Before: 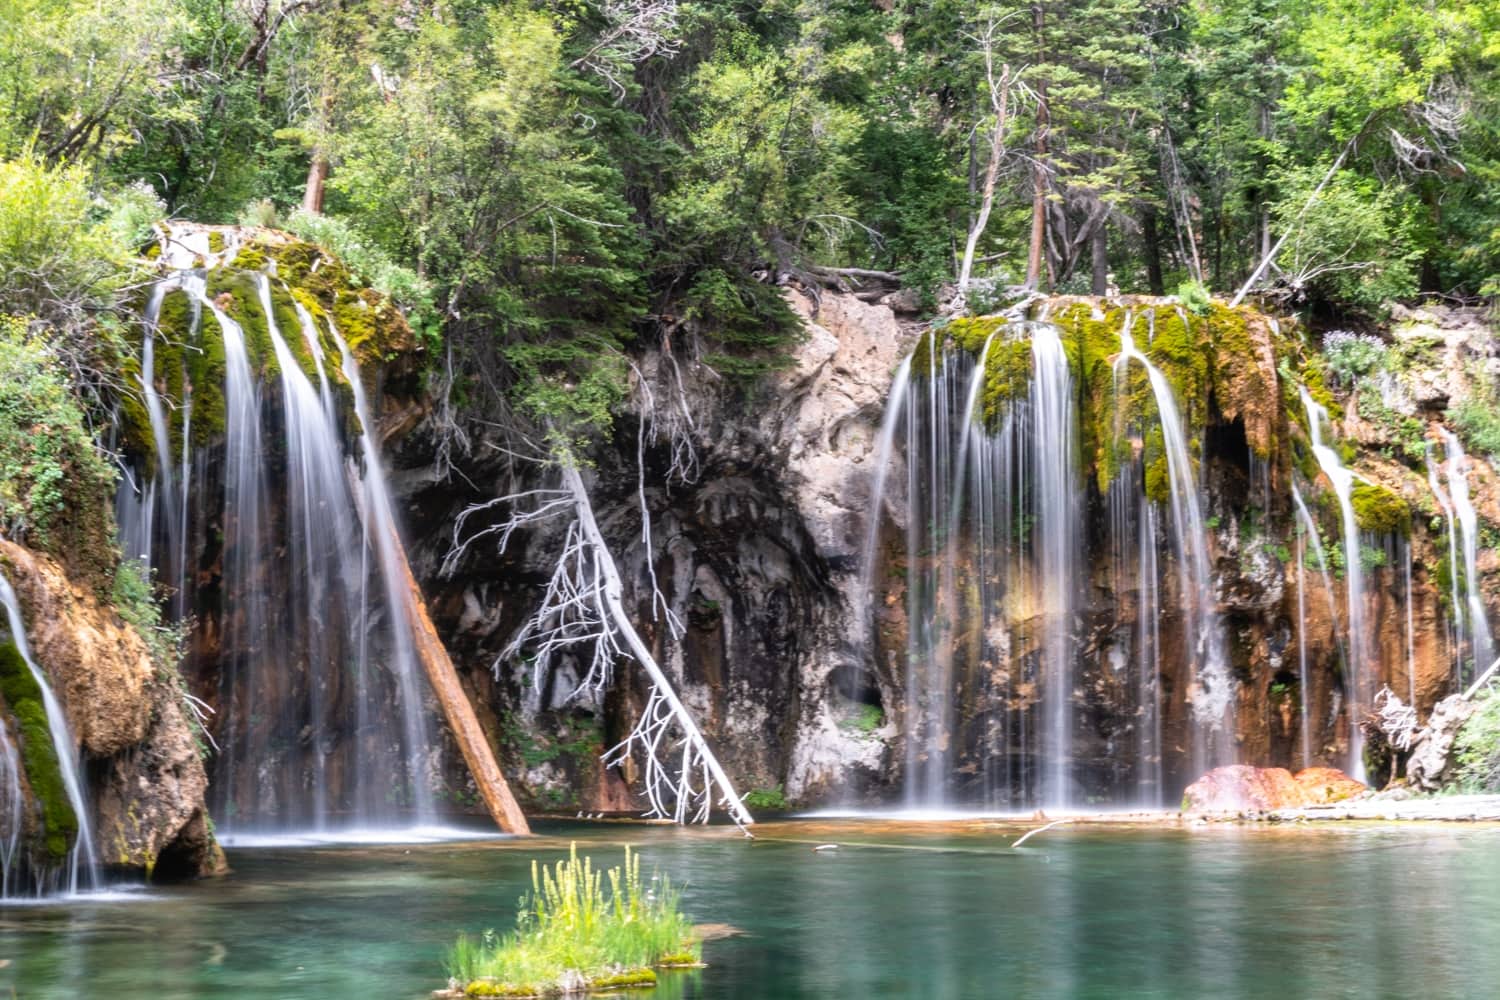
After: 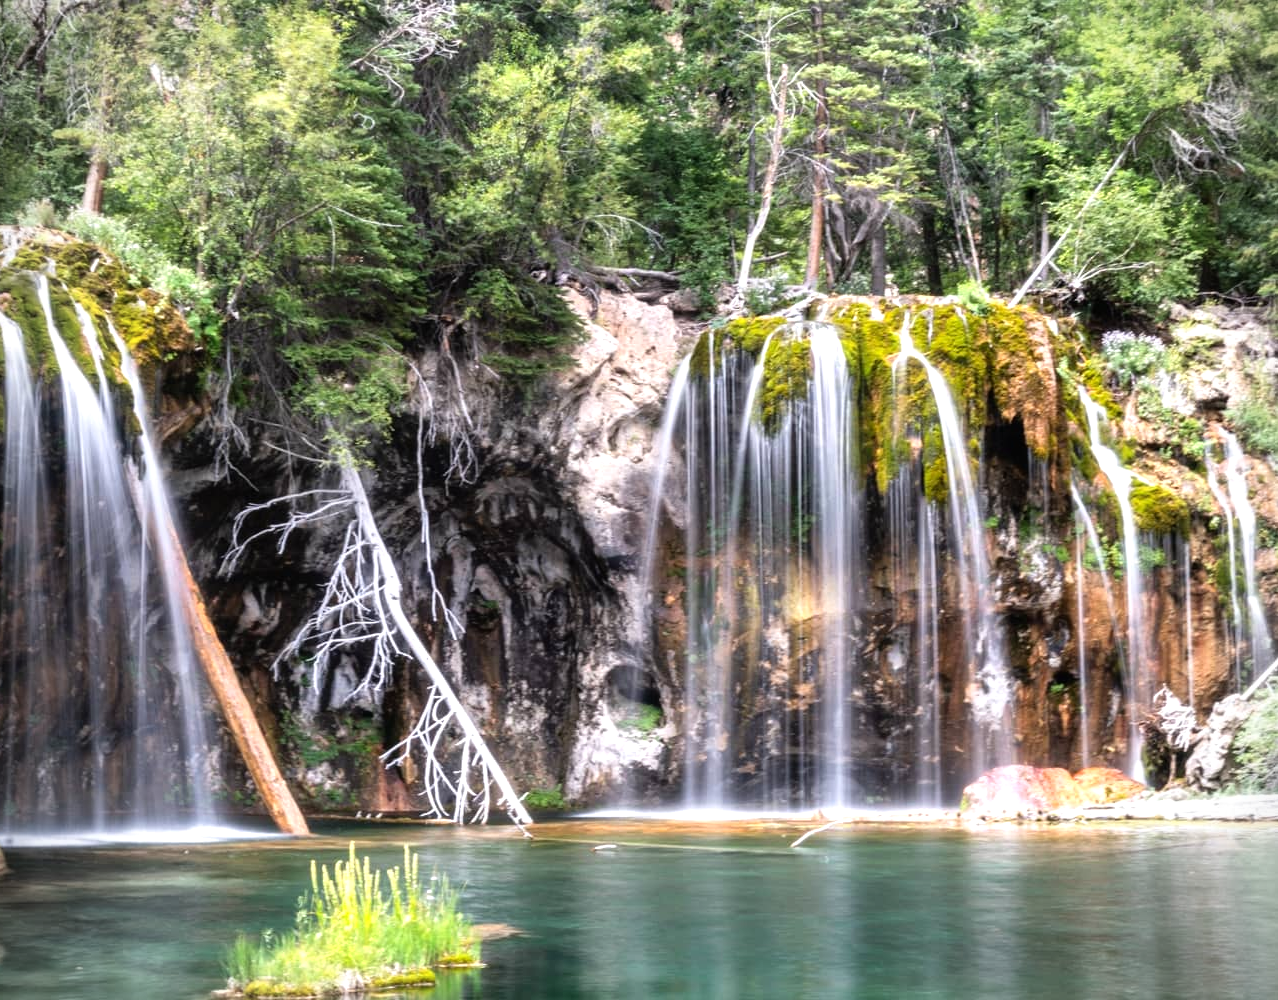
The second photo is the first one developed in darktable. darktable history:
vignetting: unbound false
crop and rotate: left 14.767%
tone equalizer: -8 EV -0.433 EV, -7 EV -0.416 EV, -6 EV -0.339 EV, -5 EV -0.233 EV, -3 EV 0.225 EV, -2 EV 0.353 EV, -1 EV 0.403 EV, +0 EV 0.414 EV
